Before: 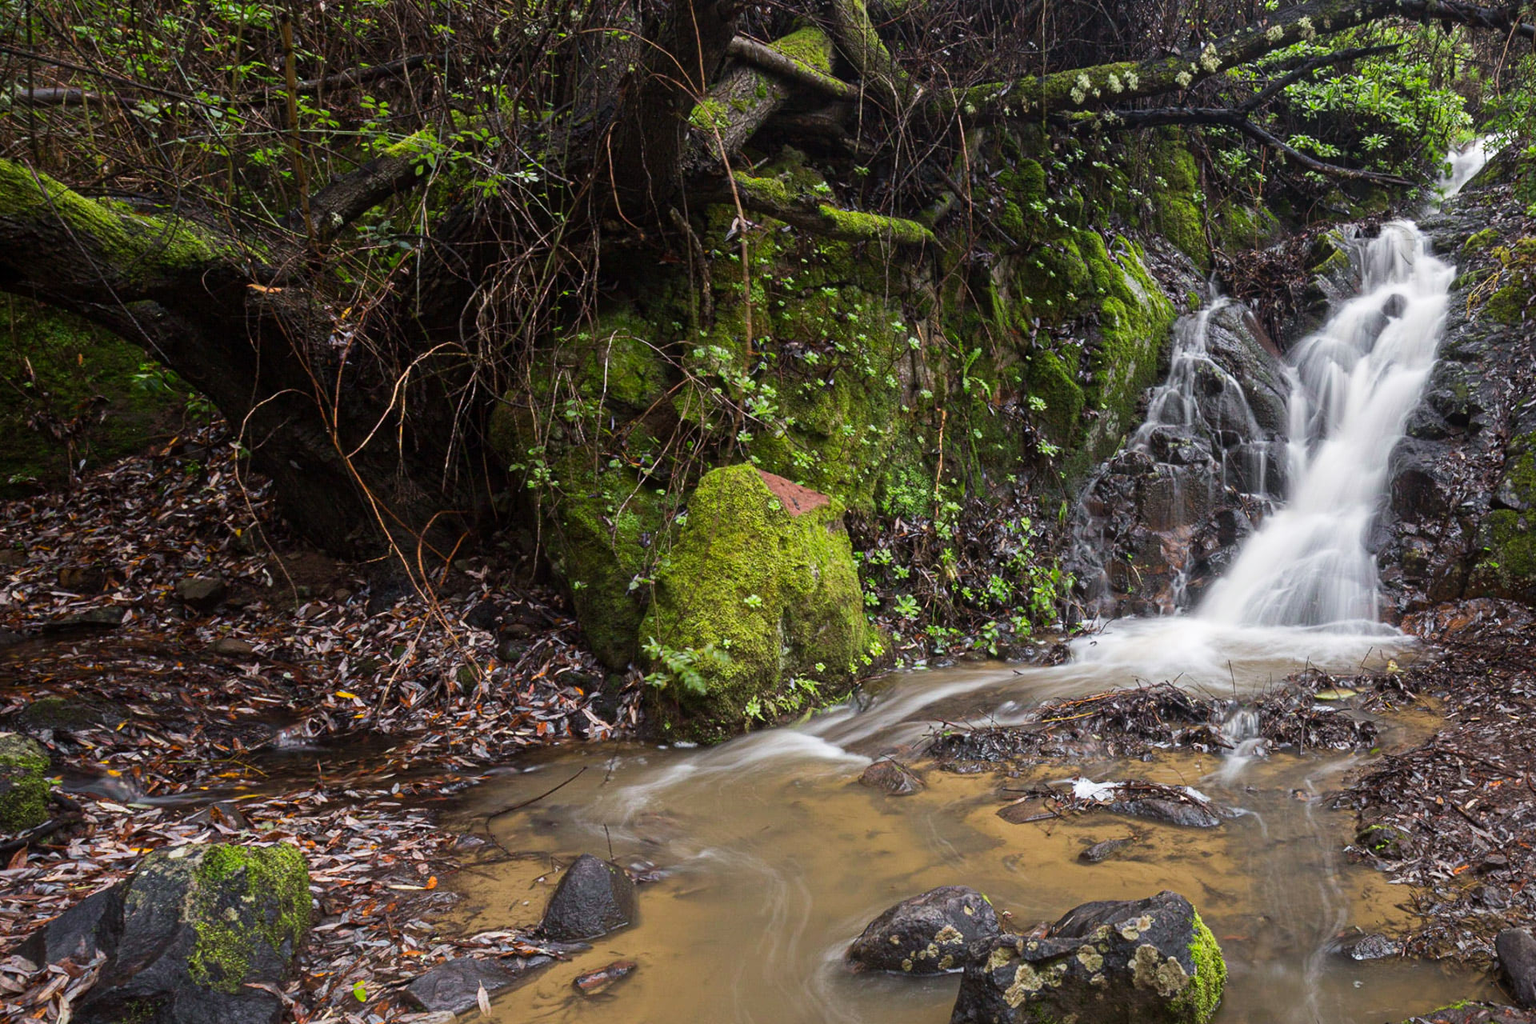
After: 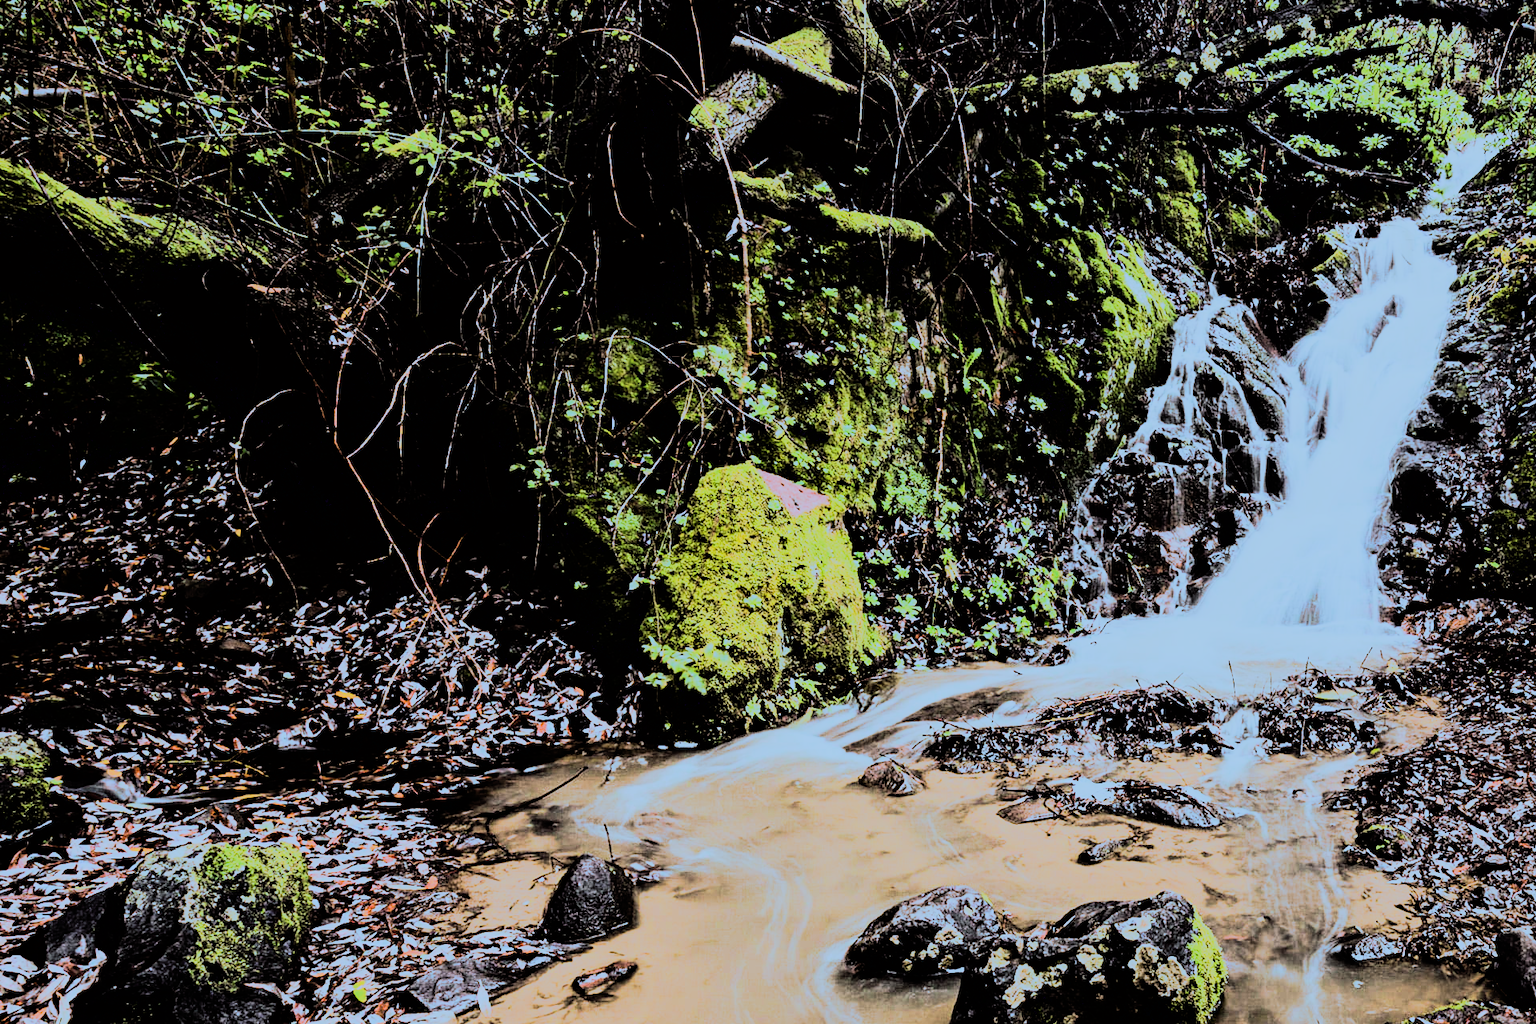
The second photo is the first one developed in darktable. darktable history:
split-toning: shadows › hue 351.18°, shadows › saturation 0.86, highlights › hue 218.82°, highlights › saturation 0.73, balance -19.167
rgb curve: curves: ch0 [(0, 0) (0.21, 0.15) (0.24, 0.21) (0.5, 0.75) (0.75, 0.96) (0.89, 0.99) (1, 1)]; ch1 [(0, 0.02) (0.21, 0.13) (0.25, 0.2) (0.5, 0.67) (0.75, 0.9) (0.89, 0.97) (1, 1)]; ch2 [(0, 0.02) (0.21, 0.13) (0.25, 0.2) (0.5, 0.67) (0.75, 0.9) (0.89, 0.97) (1, 1)], compensate middle gray true
tone equalizer: -8 EV -0.75 EV, -7 EV -0.7 EV, -6 EV -0.6 EV, -5 EV -0.4 EV, -3 EV 0.4 EV, -2 EV 0.6 EV, -1 EV 0.7 EV, +0 EV 0.75 EV, edges refinement/feathering 500, mask exposure compensation -1.57 EV, preserve details no
contrast equalizer: y [[0.586, 0.584, 0.576, 0.565, 0.552, 0.539], [0.5 ×6], [0.97, 0.959, 0.919, 0.859, 0.789, 0.717], [0 ×6], [0 ×6]]
filmic rgb: black relative exposure -7.15 EV, white relative exposure 5.36 EV, hardness 3.02, color science v6 (2022)
